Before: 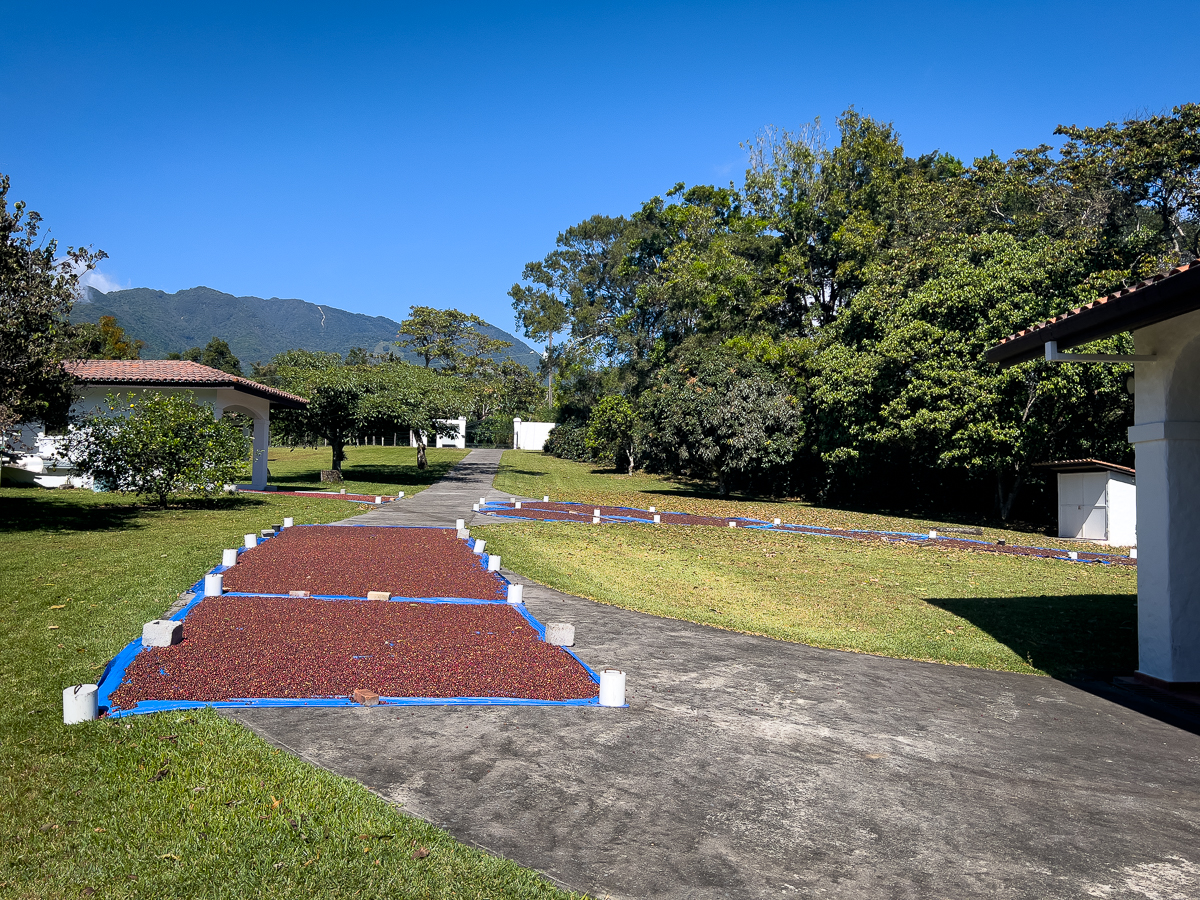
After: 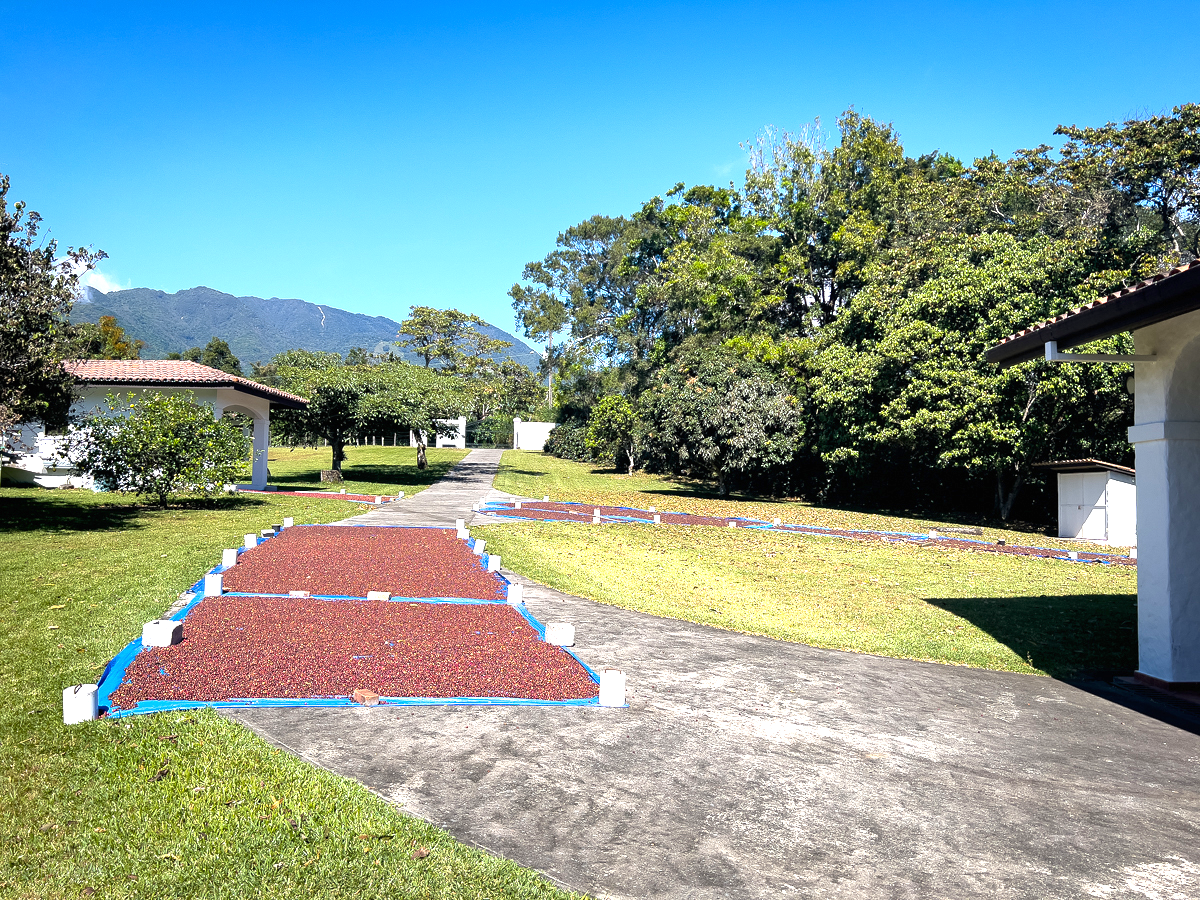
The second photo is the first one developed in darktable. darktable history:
exposure: black level correction 0, exposure 1.101 EV, compensate exposure bias true, compensate highlight preservation false
